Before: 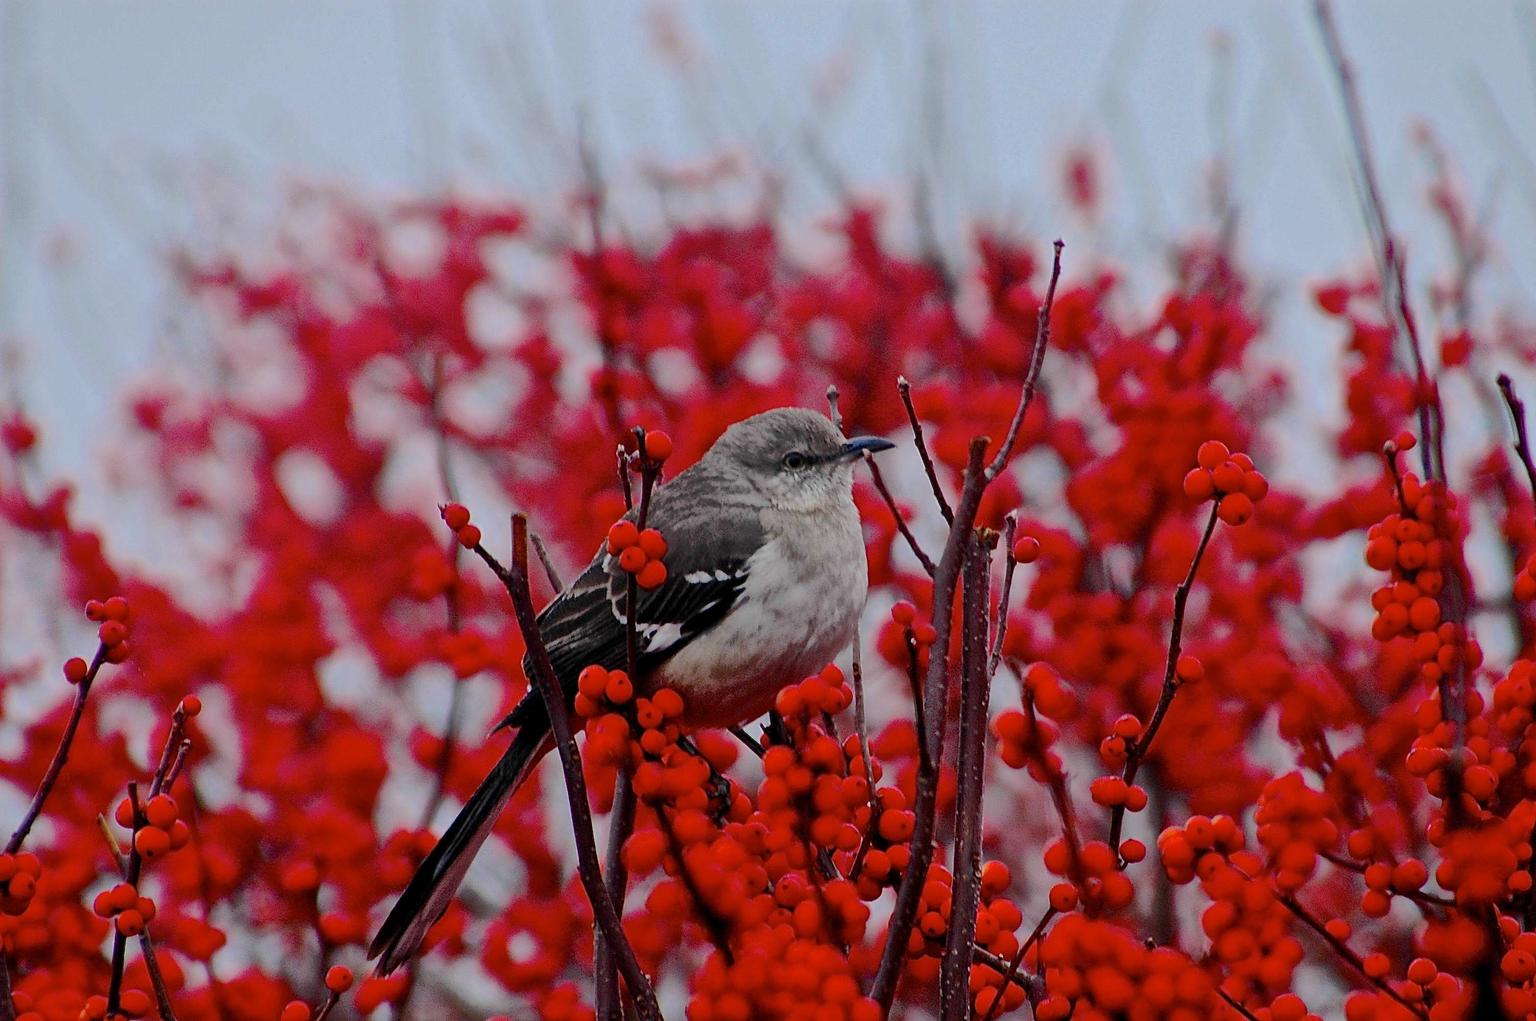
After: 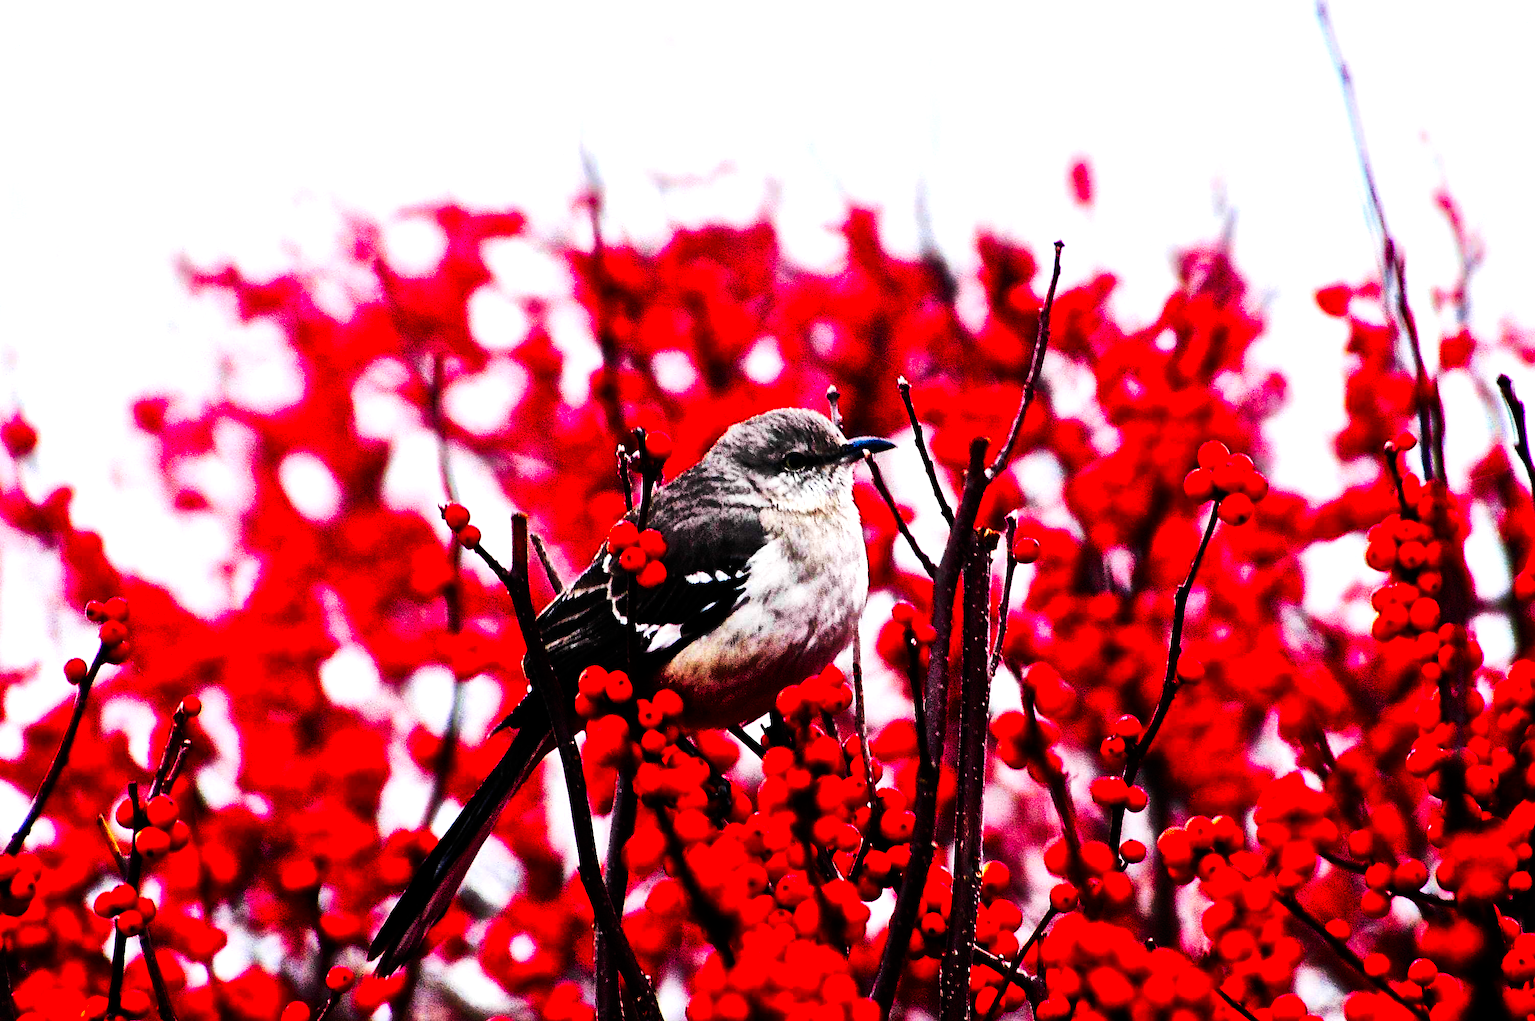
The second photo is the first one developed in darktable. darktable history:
tone curve: curves: ch0 [(0, 0) (0.003, 0) (0.011, 0.001) (0.025, 0.003) (0.044, 0.003) (0.069, 0.006) (0.1, 0.009) (0.136, 0.014) (0.177, 0.029) (0.224, 0.061) (0.277, 0.127) (0.335, 0.218) (0.399, 0.38) (0.468, 0.588) (0.543, 0.809) (0.623, 0.947) (0.709, 0.987) (0.801, 0.99) (0.898, 0.99) (1, 1)], preserve colors none
levels: levels [0, 0.48, 0.961]
